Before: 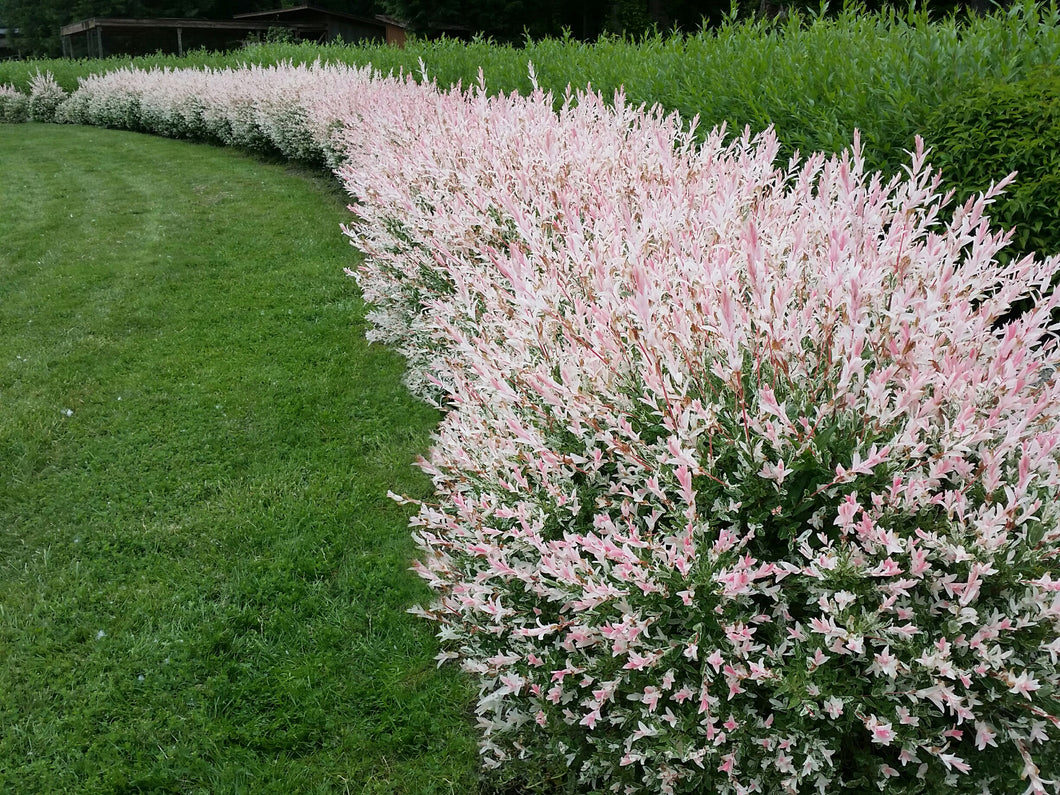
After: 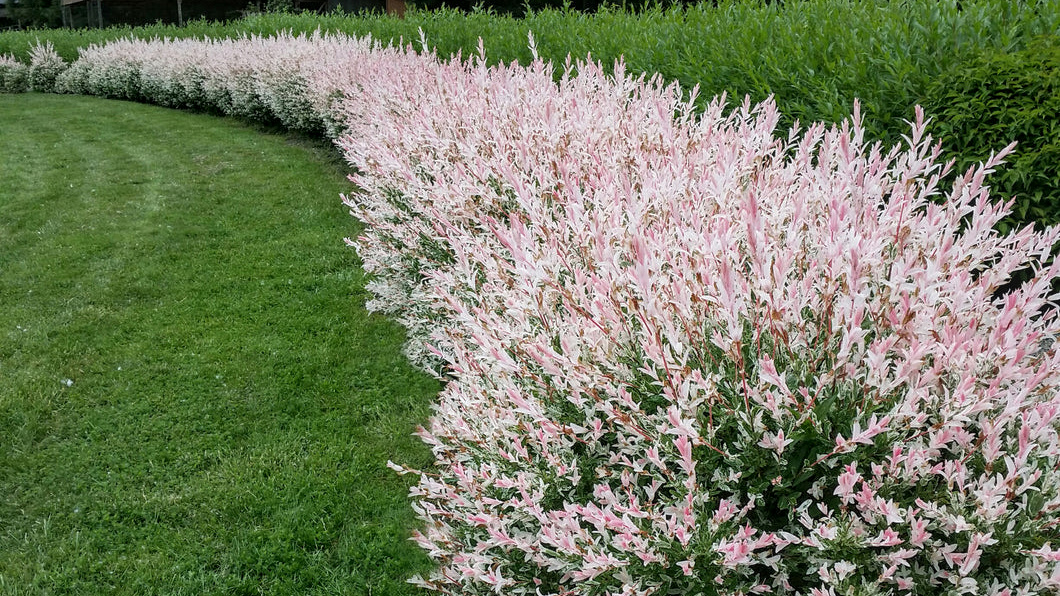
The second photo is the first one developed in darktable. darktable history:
crop: top 3.857%, bottom 21.132%
local contrast: on, module defaults
